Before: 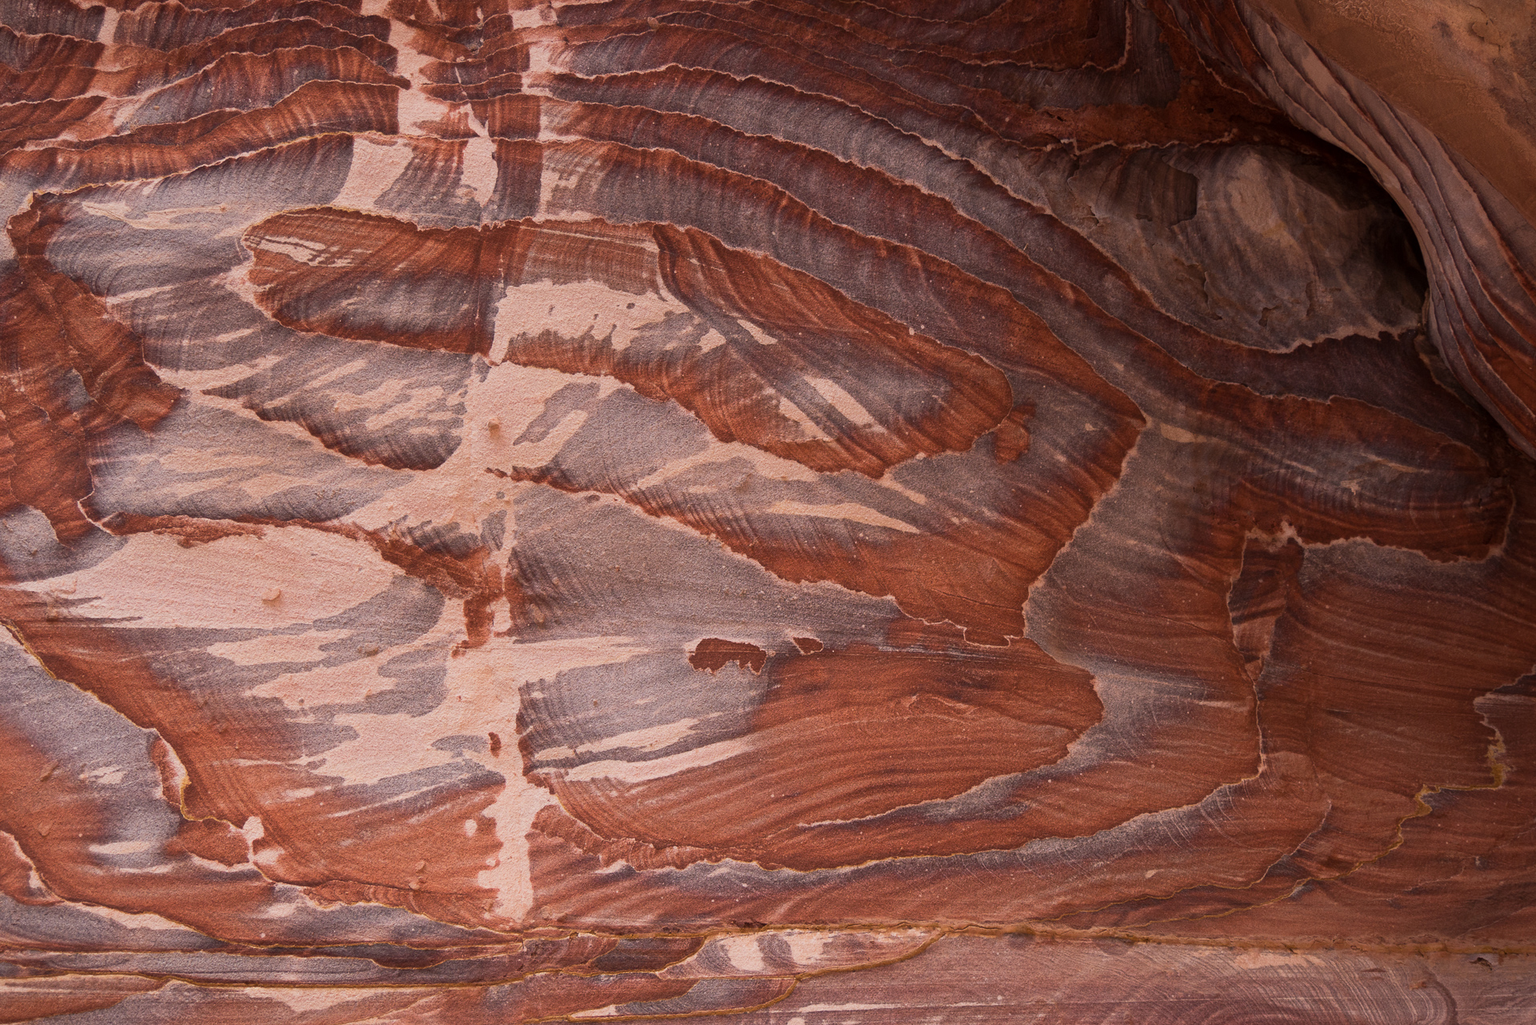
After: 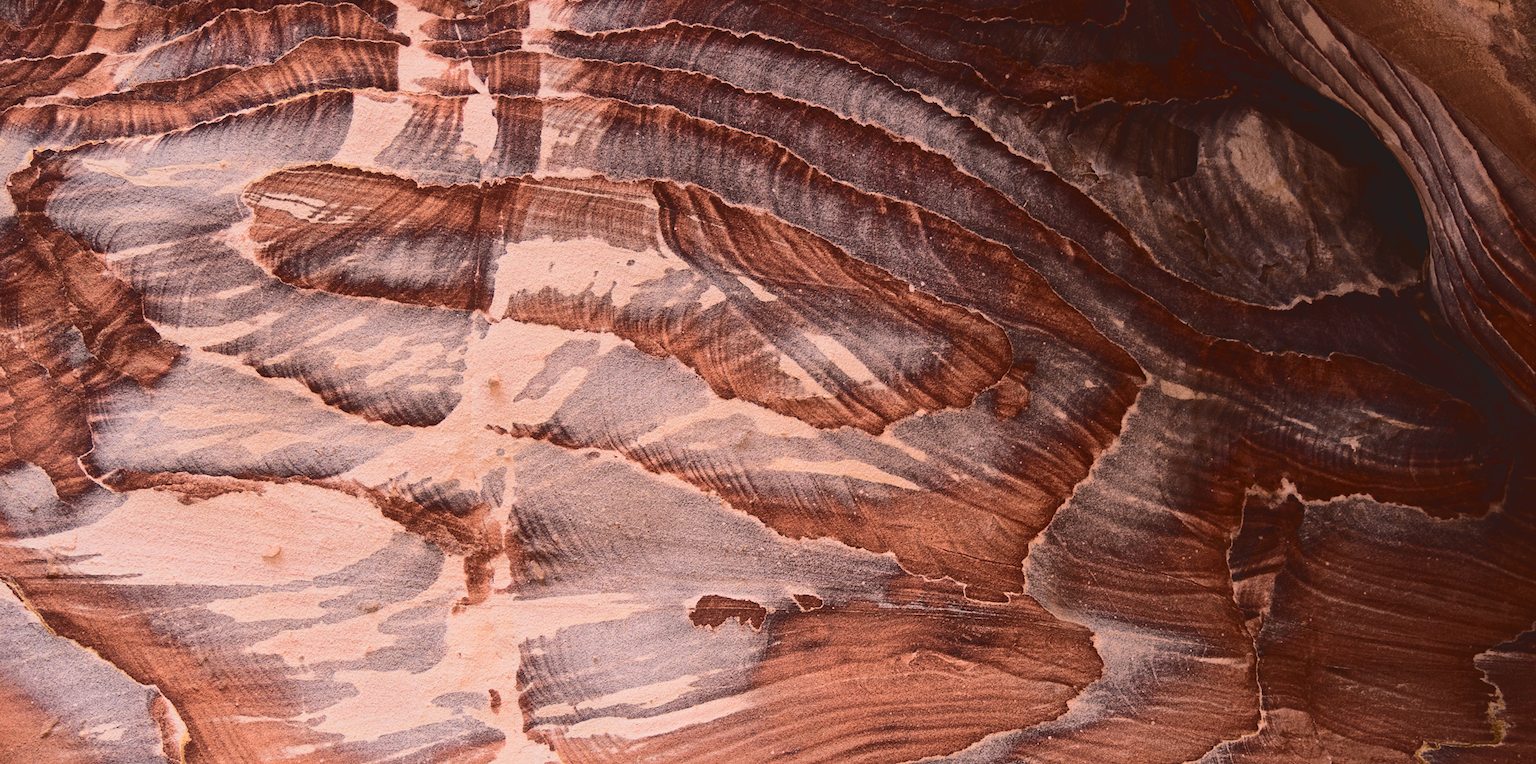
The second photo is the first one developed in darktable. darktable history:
crop: top 4.243%, bottom 21.178%
local contrast: mode bilateral grid, contrast 21, coarseness 51, detail 119%, midtone range 0.2
velvia: strength 10.42%
tone curve: curves: ch0 [(0, 0) (0.003, 0.117) (0.011, 0.115) (0.025, 0.116) (0.044, 0.116) (0.069, 0.112) (0.1, 0.113) (0.136, 0.127) (0.177, 0.148) (0.224, 0.191) (0.277, 0.249) (0.335, 0.363) (0.399, 0.479) (0.468, 0.589) (0.543, 0.664) (0.623, 0.733) (0.709, 0.799) (0.801, 0.852) (0.898, 0.914) (1, 1)], color space Lab, independent channels, preserve colors none
